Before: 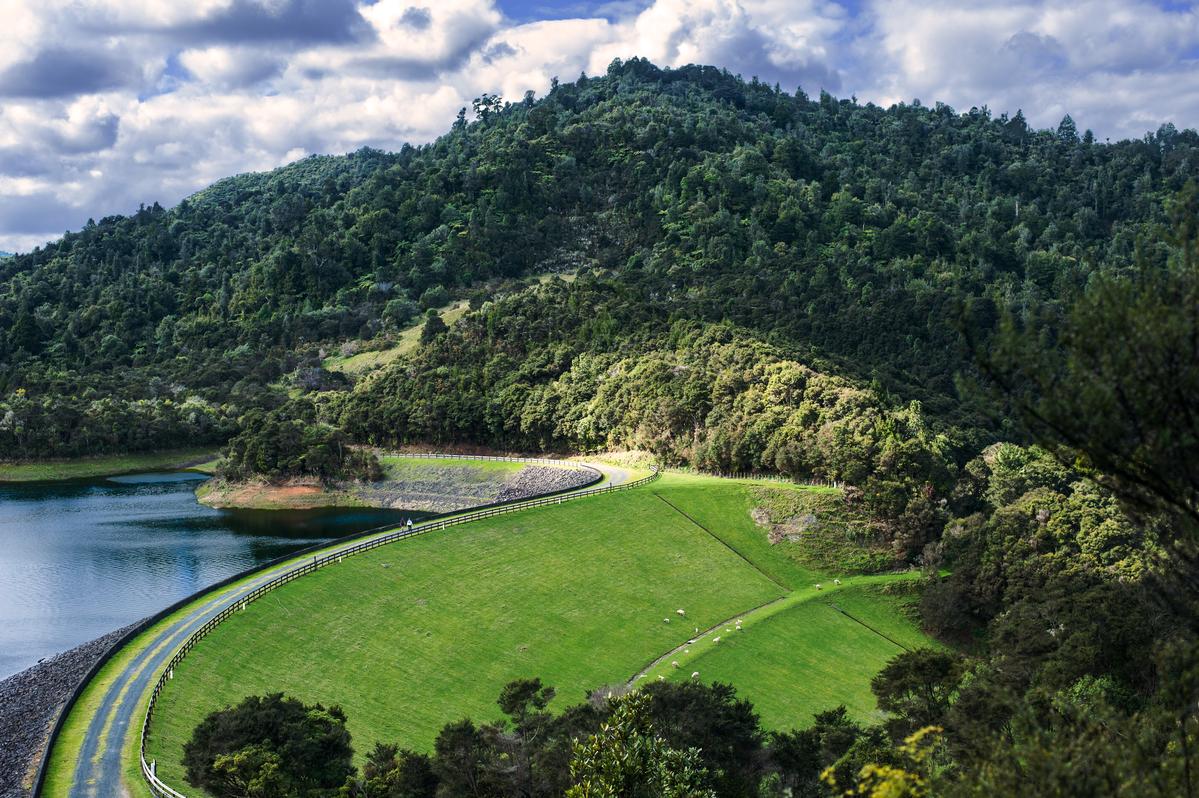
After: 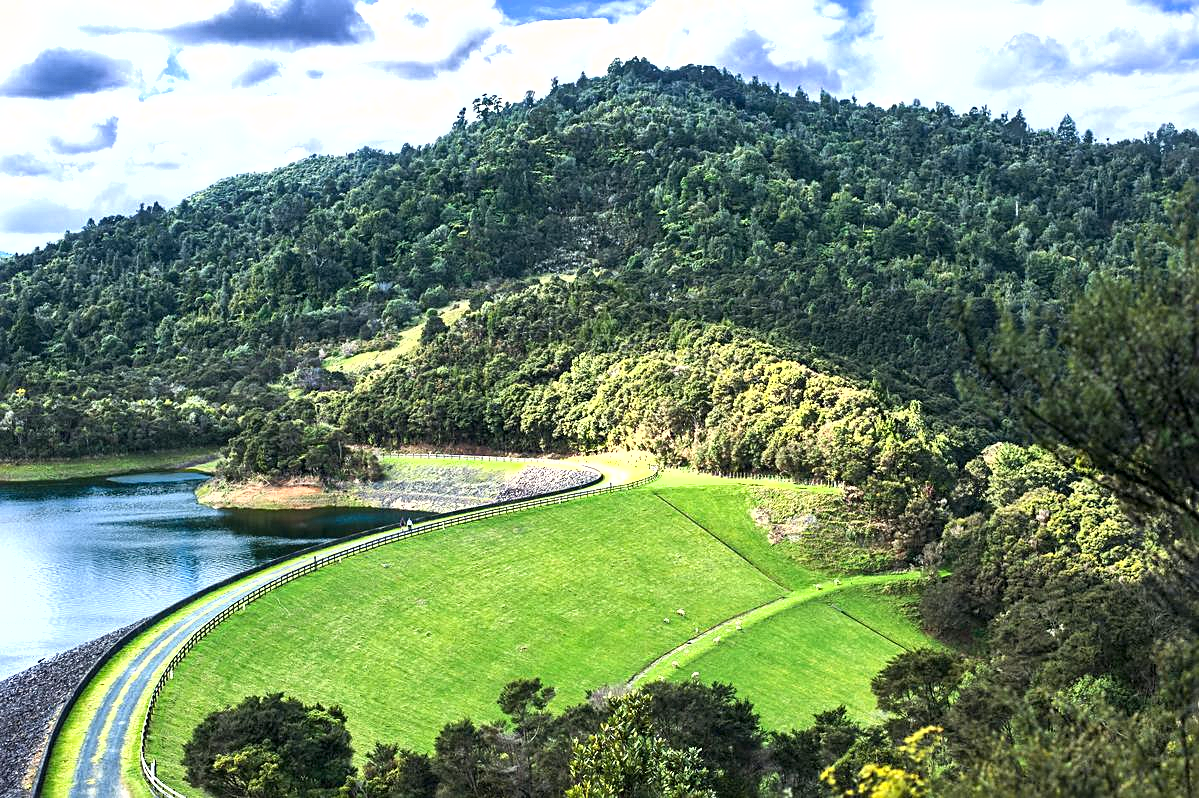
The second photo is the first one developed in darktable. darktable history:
exposure: exposure 1.259 EV, compensate highlight preservation false
sharpen: radius 2.208, amount 0.379, threshold 0.173
shadows and highlights: soften with gaussian
contrast equalizer: y [[0.5 ×6], [0.5 ×6], [0.5 ×6], [0 ×6], [0, 0, 0, 0.581, 0.011, 0]], mix 0.309
